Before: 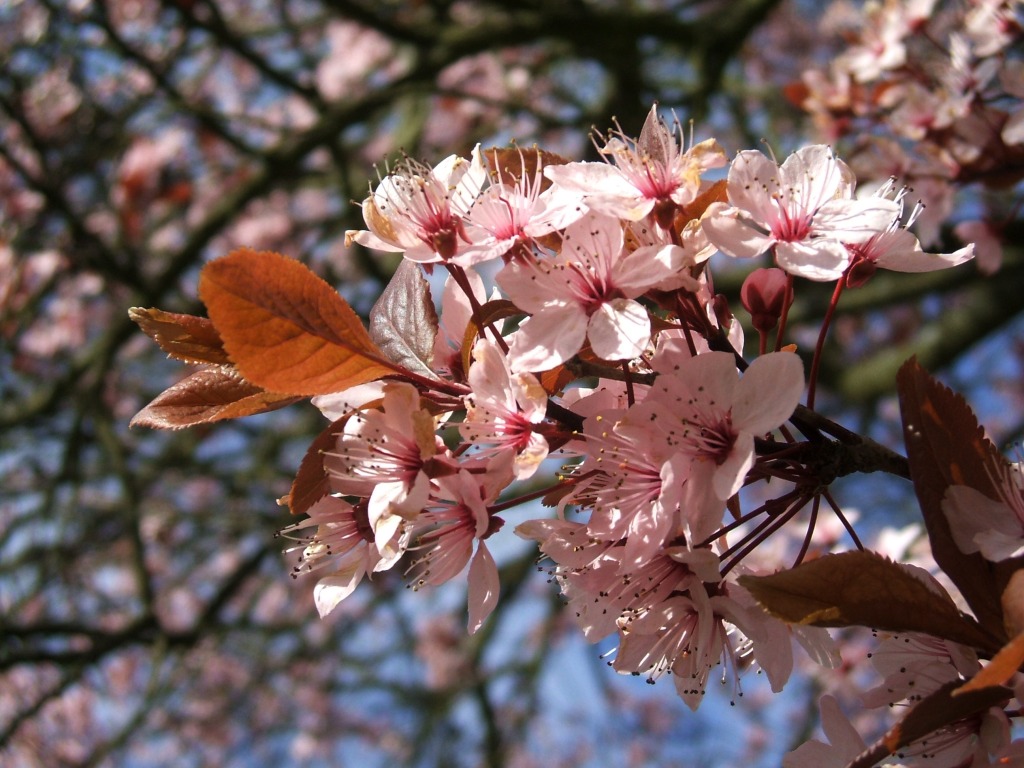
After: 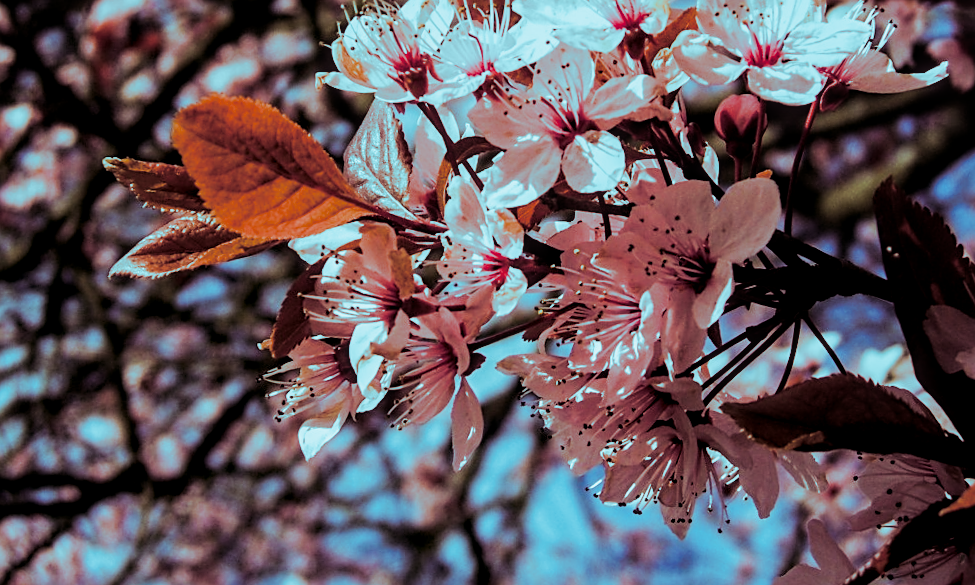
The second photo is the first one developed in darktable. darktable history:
crop and rotate: top 19.998%
filmic rgb: black relative exposure -6.98 EV, white relative exposure 5.63 EV, hardness 2.86
color balance rgb: perceptual saturation grading › global saturation 25%, global vibrance 20%
sharpen: on, module defaults
rotate and perspective: rotation -2.12°, lens shift (vertical) 0.009, lens shift (horizontal) -0.008, automatic cropping original format, crop left 0.036, crop right 0.964, crop top 0.05, crop bottom 0.959
split-toning: shadows › hue 327.6°, highlights › hue 198°, highlights › saturation 0.55, balance -21.25, compress 0%
tone equalizer: -8 EV -0.75 EV, -7 EV -0.7 EV, -6 EV -0.6 EV, -5 EV -0.4 EV, -3 EV 0.4 EV, -2 EV 0.6 EV, -1 EV 0.7 EV, +0 EV 0.75 EV, edges refinement/feathering 500, mask exposure compensation -1.57 EV, preserve details no
local contrast: on, module defaults
